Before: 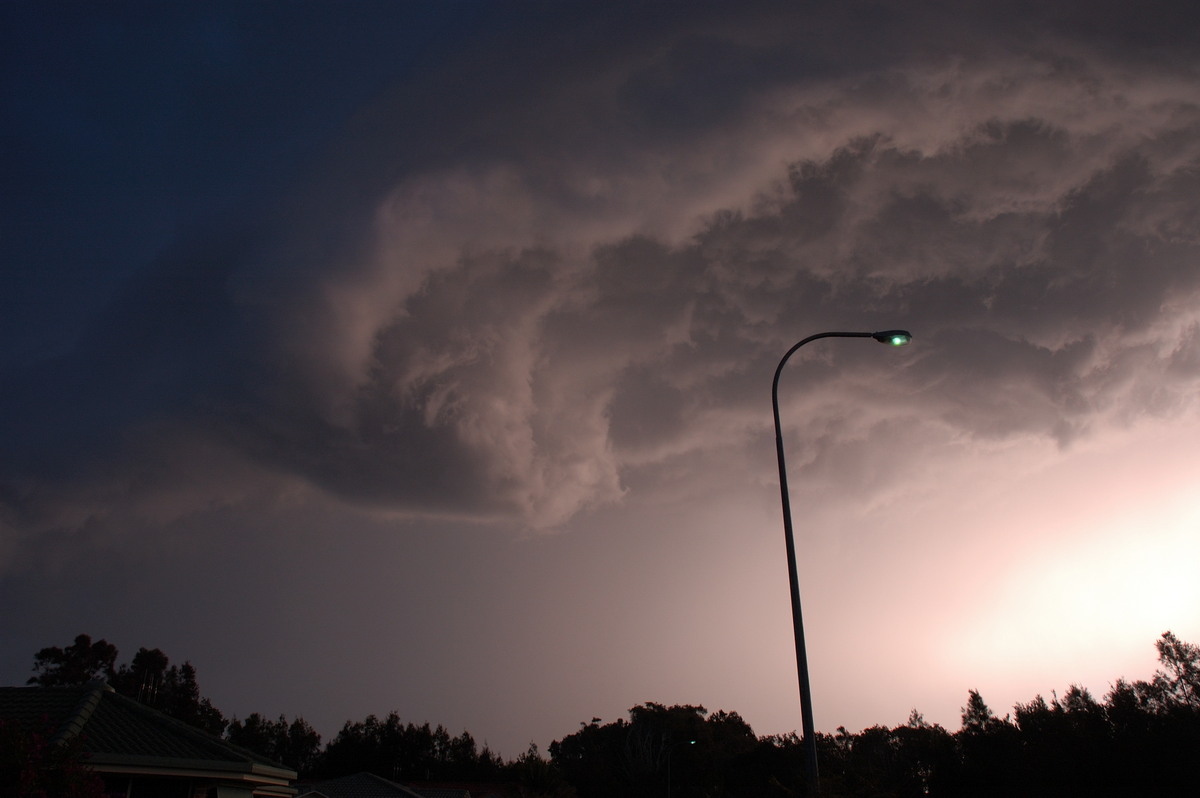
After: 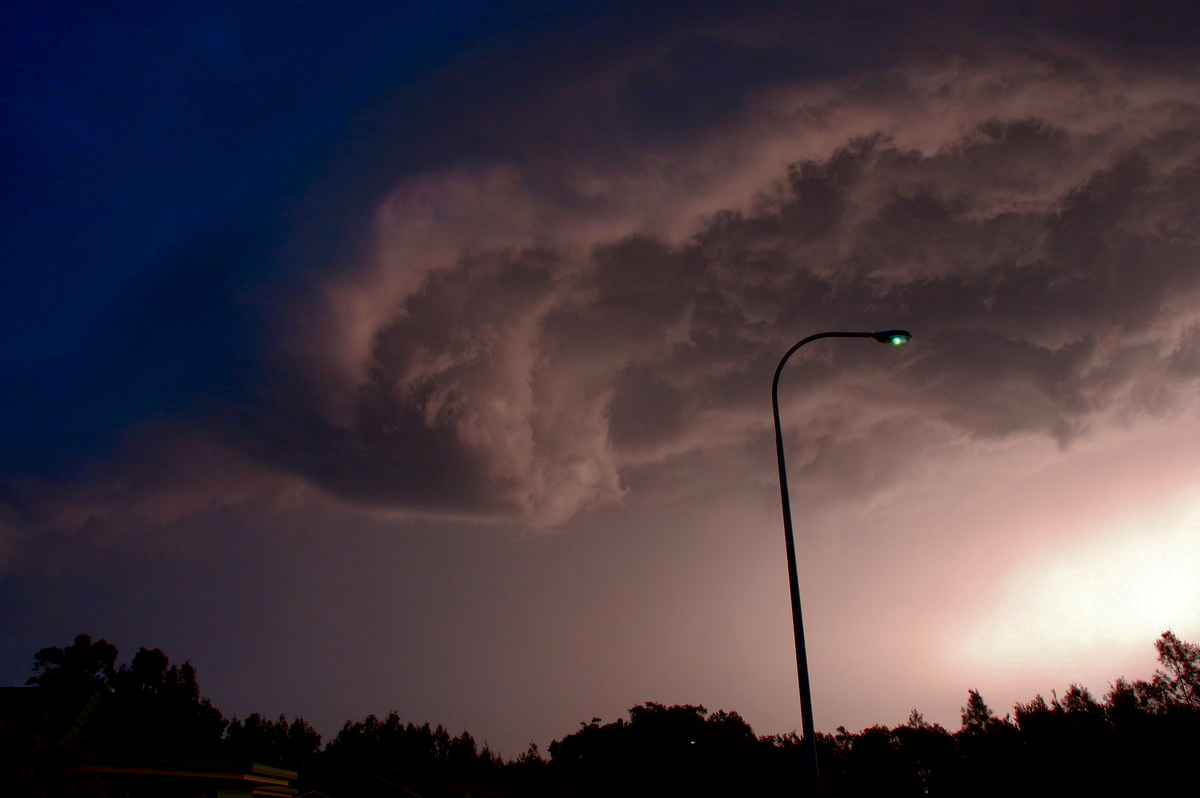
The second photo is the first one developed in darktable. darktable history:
shadows and highlights: on, module defaults
contrast brightness saturation: brightness -0.25, saturation 0.202
